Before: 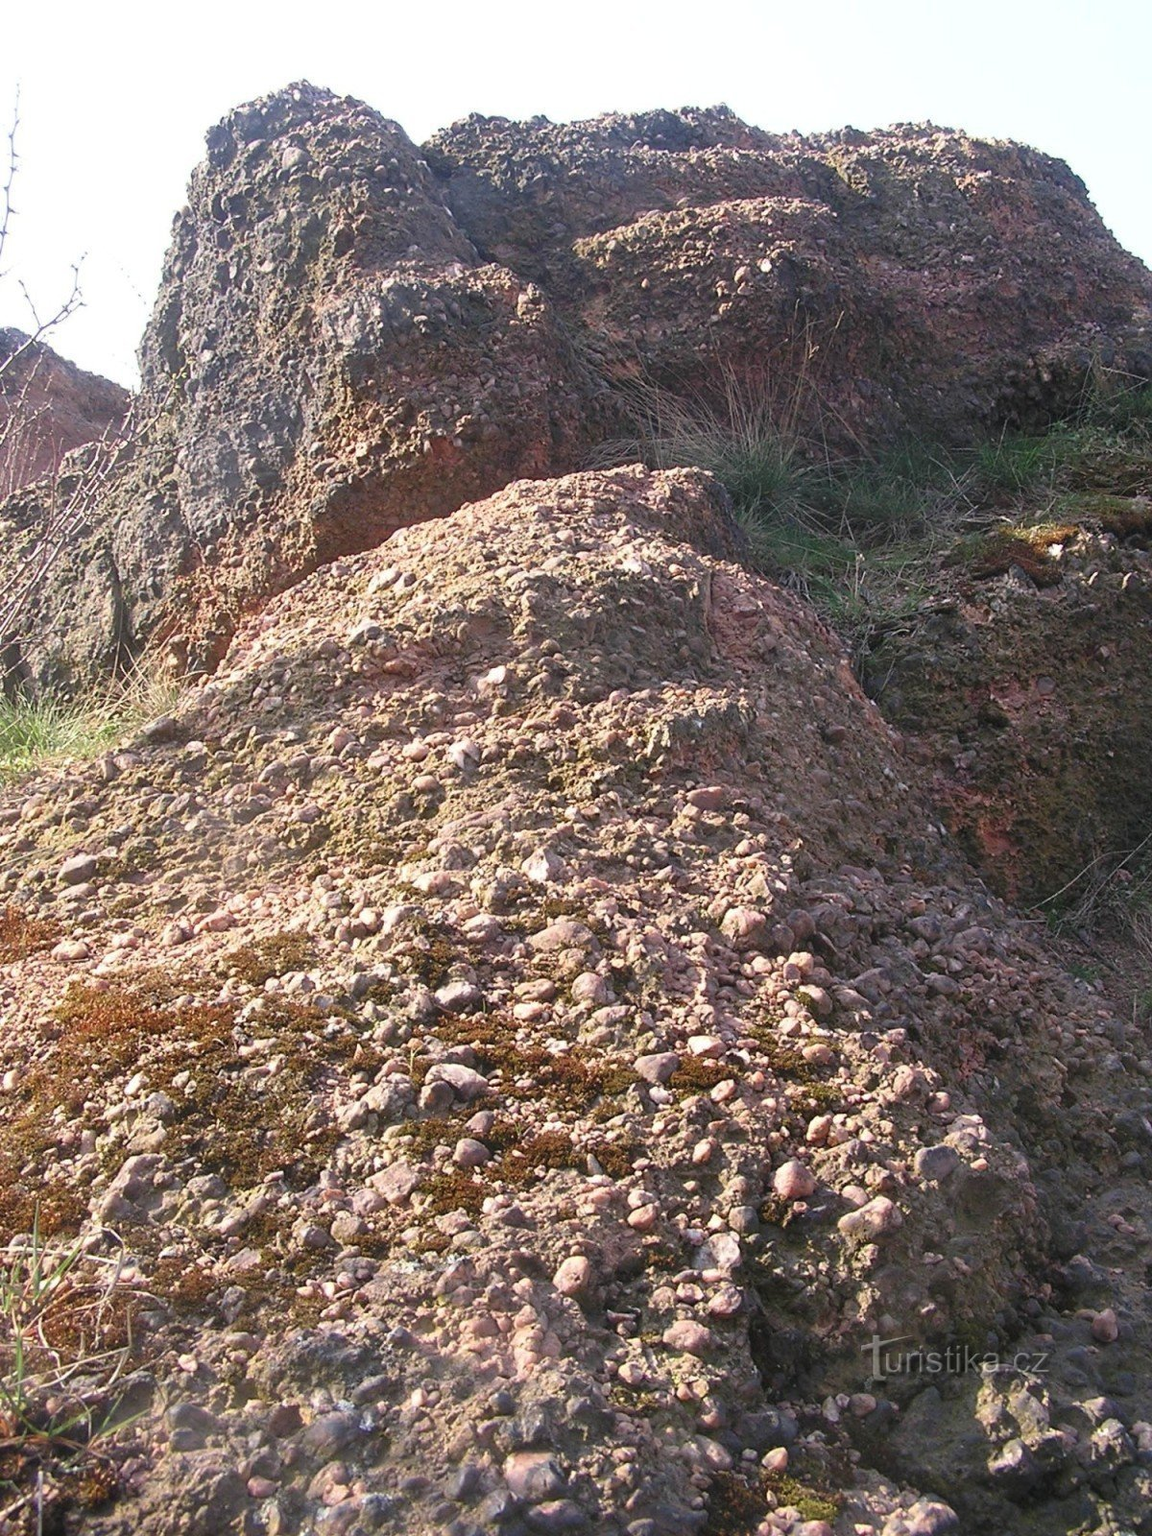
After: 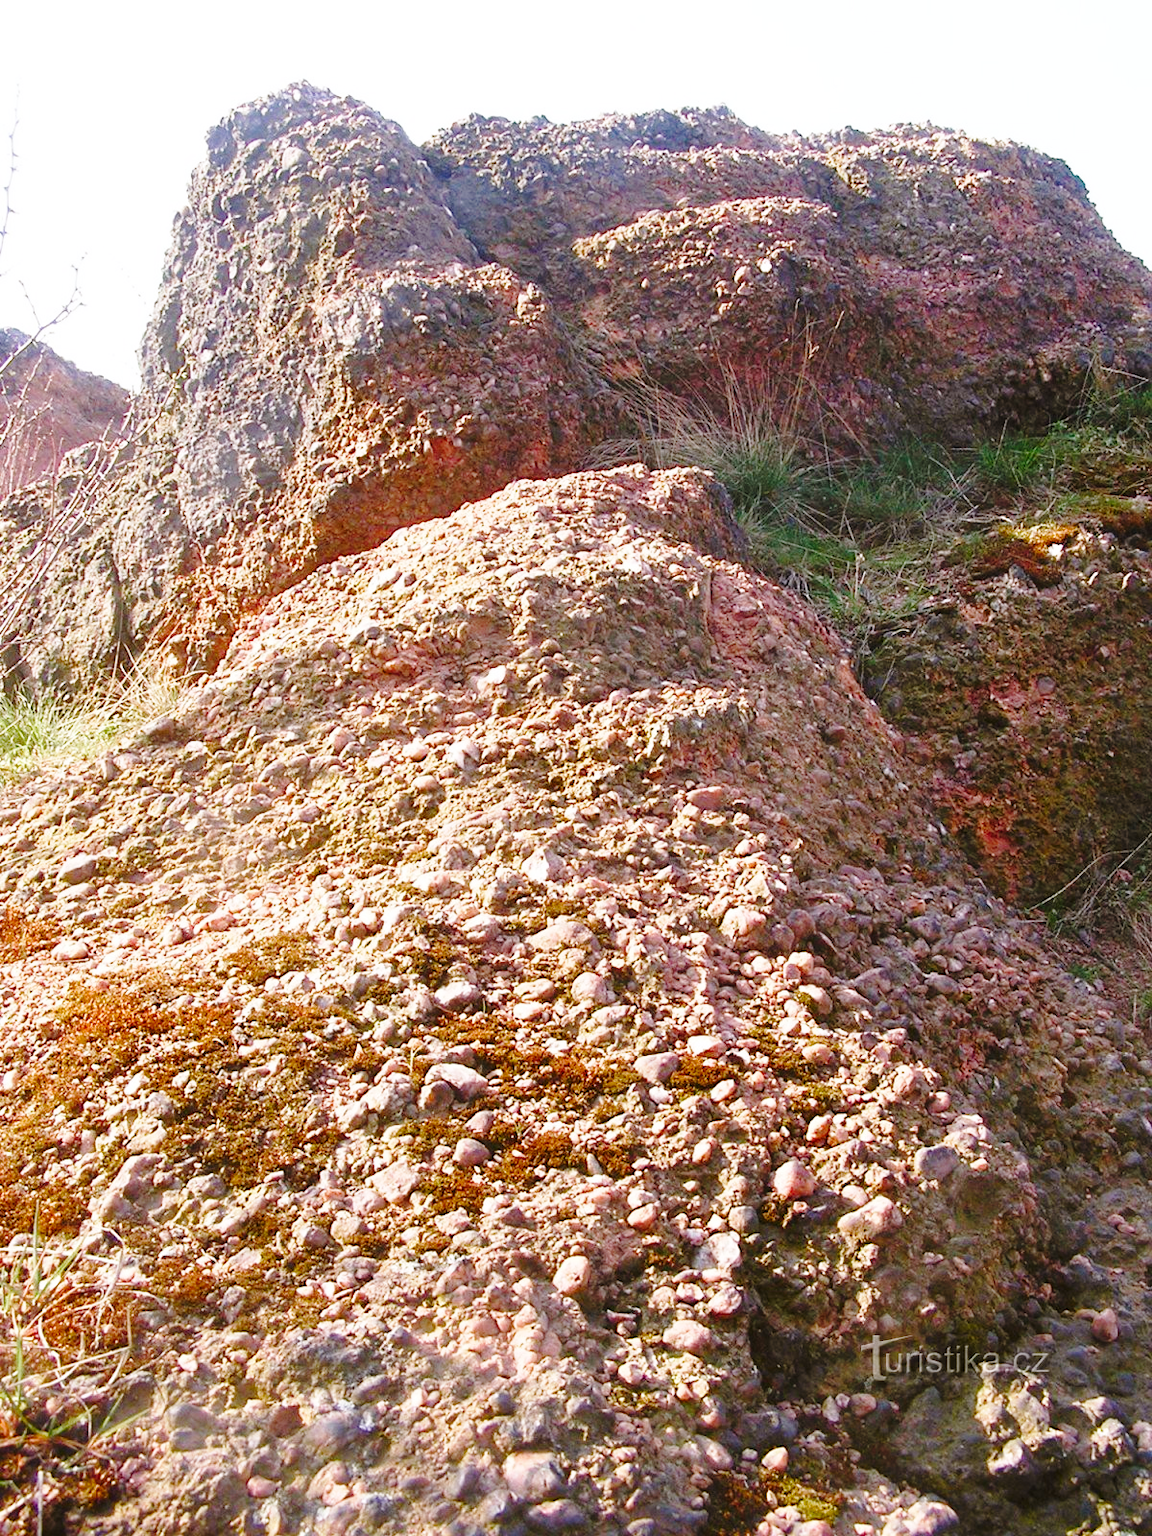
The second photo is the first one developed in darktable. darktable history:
color balance rgb: power › chroma 2.481%, power › hue 68.51°, highlights gain › chroma 3.05%, highlights gain › hue 54.76°, perceptual saturation grading › global saturation 20%, perceptual saturation grading › highlights -50.399%, perceptual saturation grading › shadows 30.163%, global vibrance 24.155%
base curve: curves: ch0 [(0, 0) (0.028, 0.03) (0.121, 0.232) (0.46, 0.748) (0.859, 0.968) (1, 1)], preserve colors none
color calibration: x 0.37, y 0.382, temperature 4318.73 K
